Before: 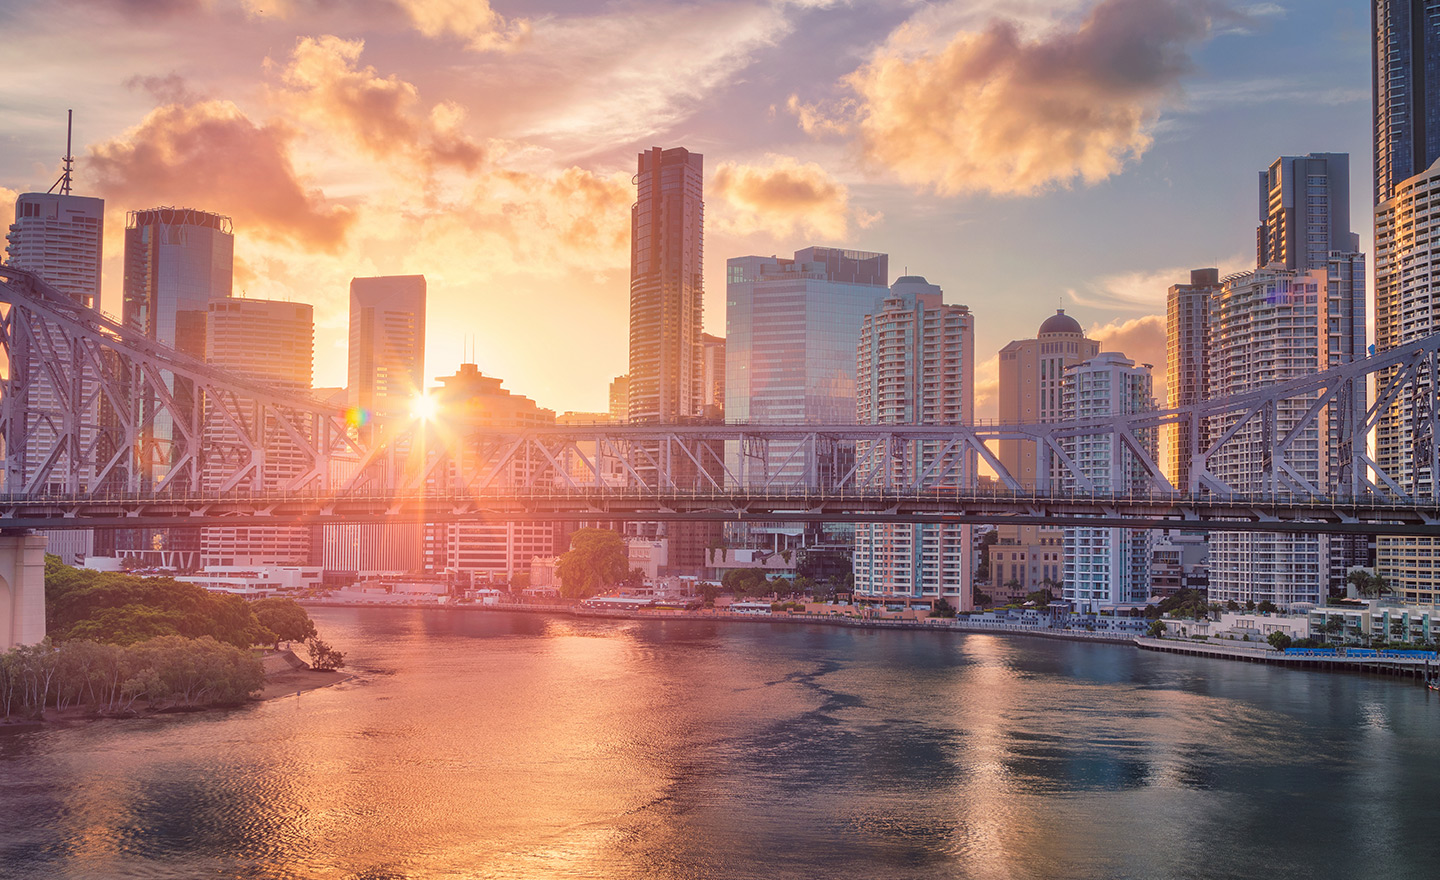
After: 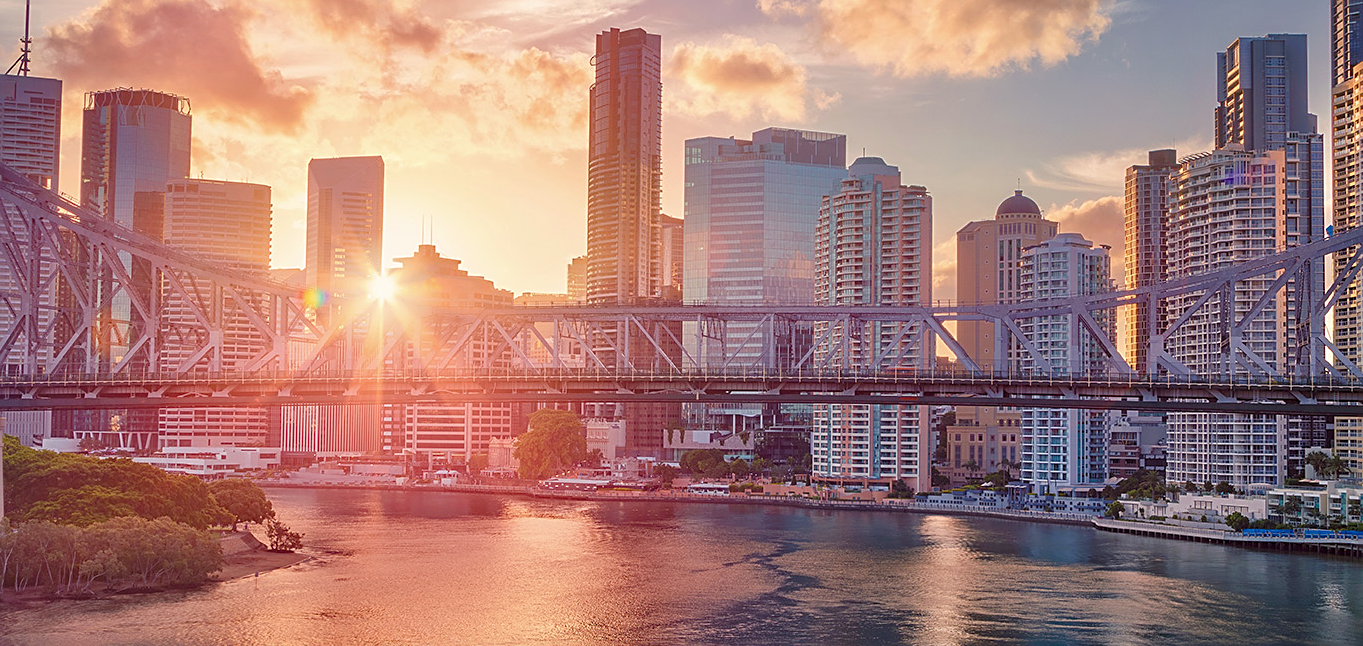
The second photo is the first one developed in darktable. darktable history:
crop and rotate: left 2.946%, top 13.677%, right 2.355%, bottom 12.811%
color balance rgb: linear chroma grading › shadows -2.128%, linear chroma grading › highlights -14.25%, linear chroma grading › global chroma -9.833%, linear chroma grading › mid-tones -9.563%, perceptual saturation grading › global saturation 20%, perceptual saturation grading › highlights -24.769%, perceptual saturation grading › shadows 49.259%, global vibrance 22.133%
sharpen: on, module defaults
